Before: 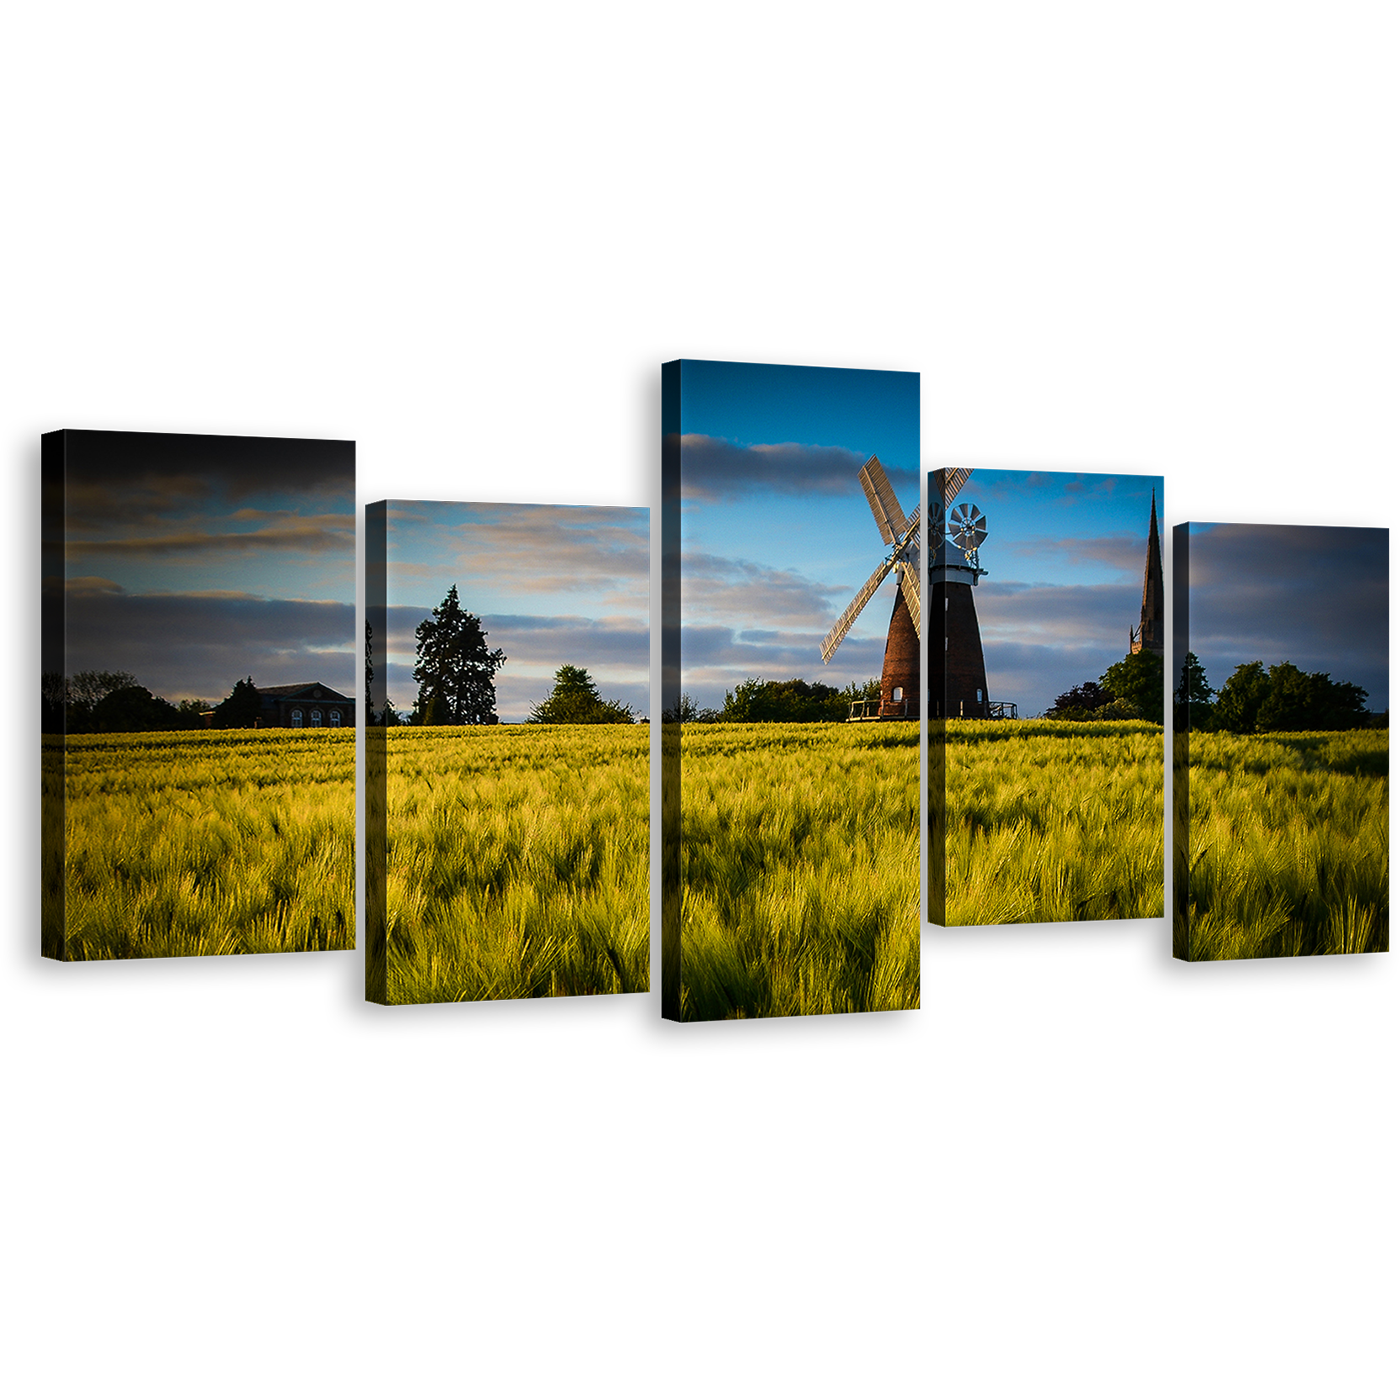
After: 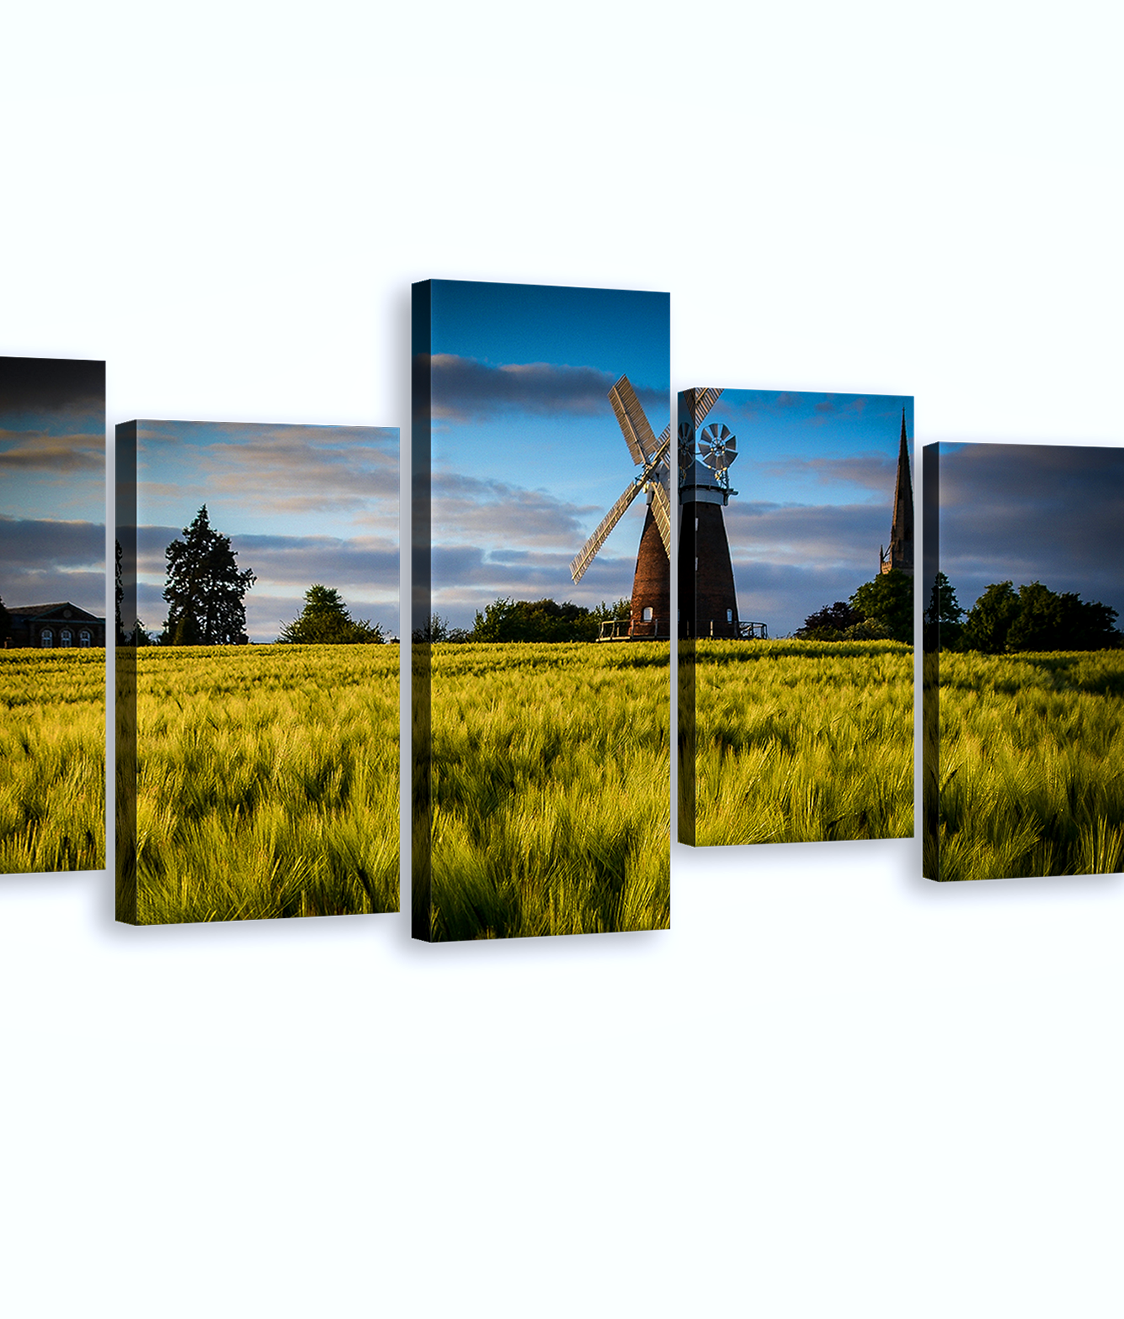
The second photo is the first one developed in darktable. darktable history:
white balance: red 0.974, blue 1.044
crop and rotate: left 17.959%, top 5.771%, right 1.742%
local contrast: highlights 100%, shadows 100%, detail 120%, midtone range 0.2
